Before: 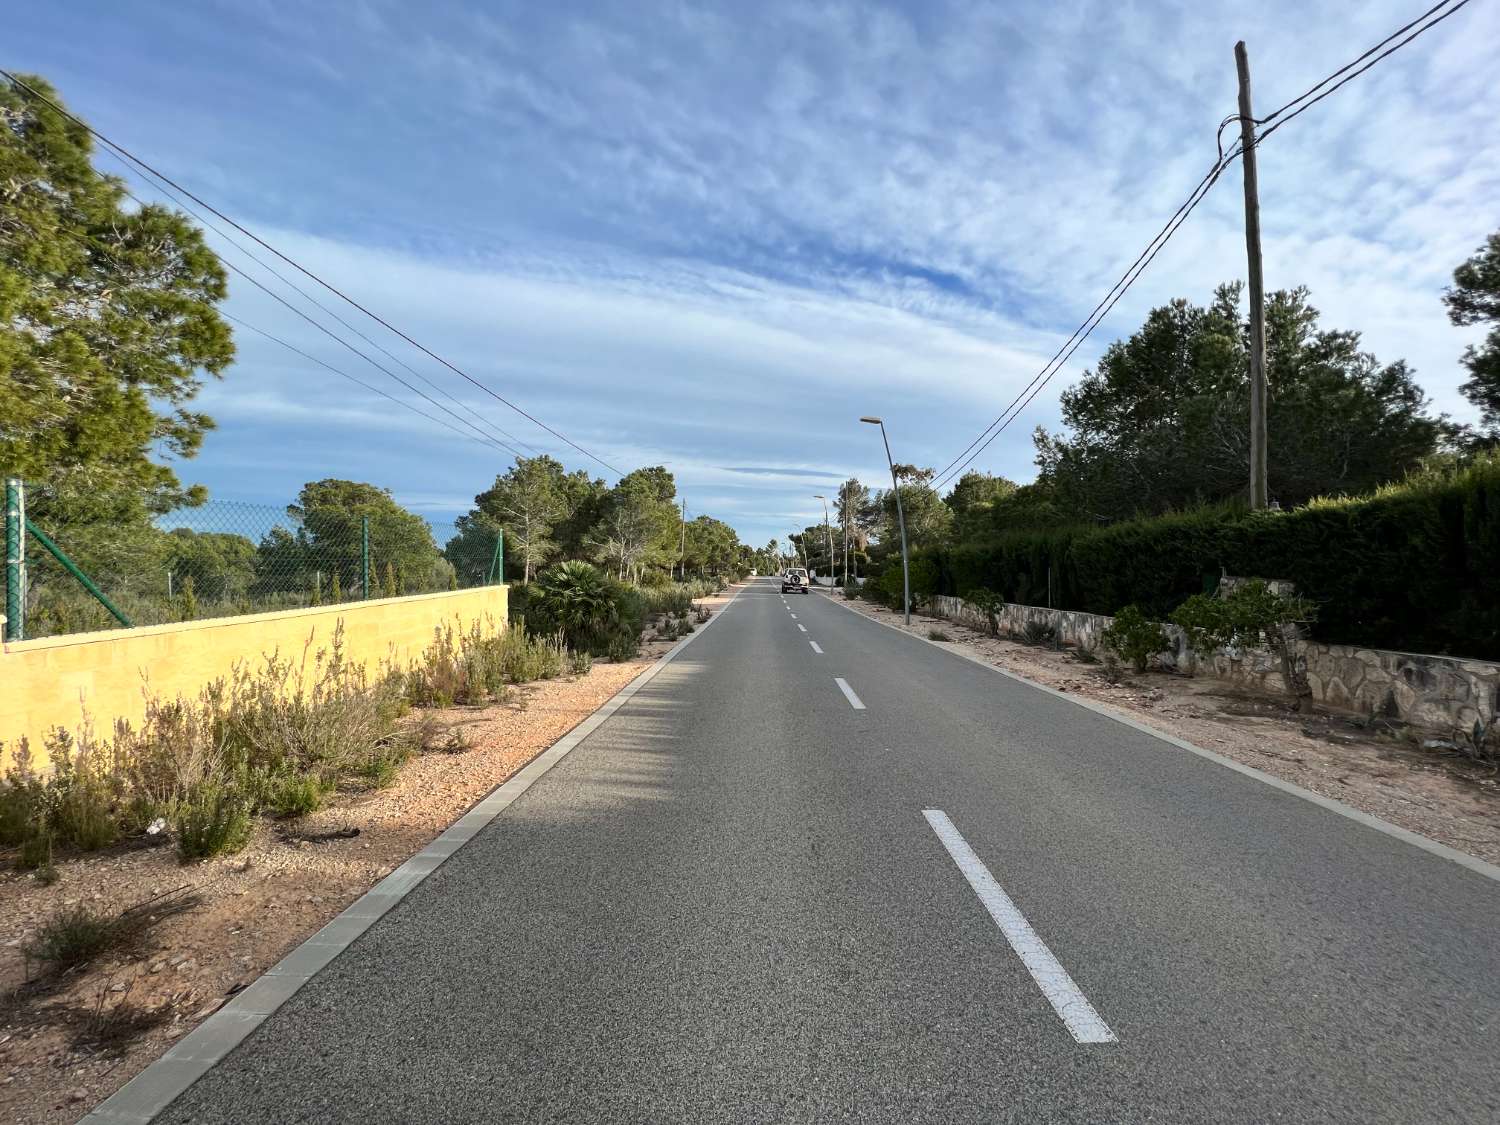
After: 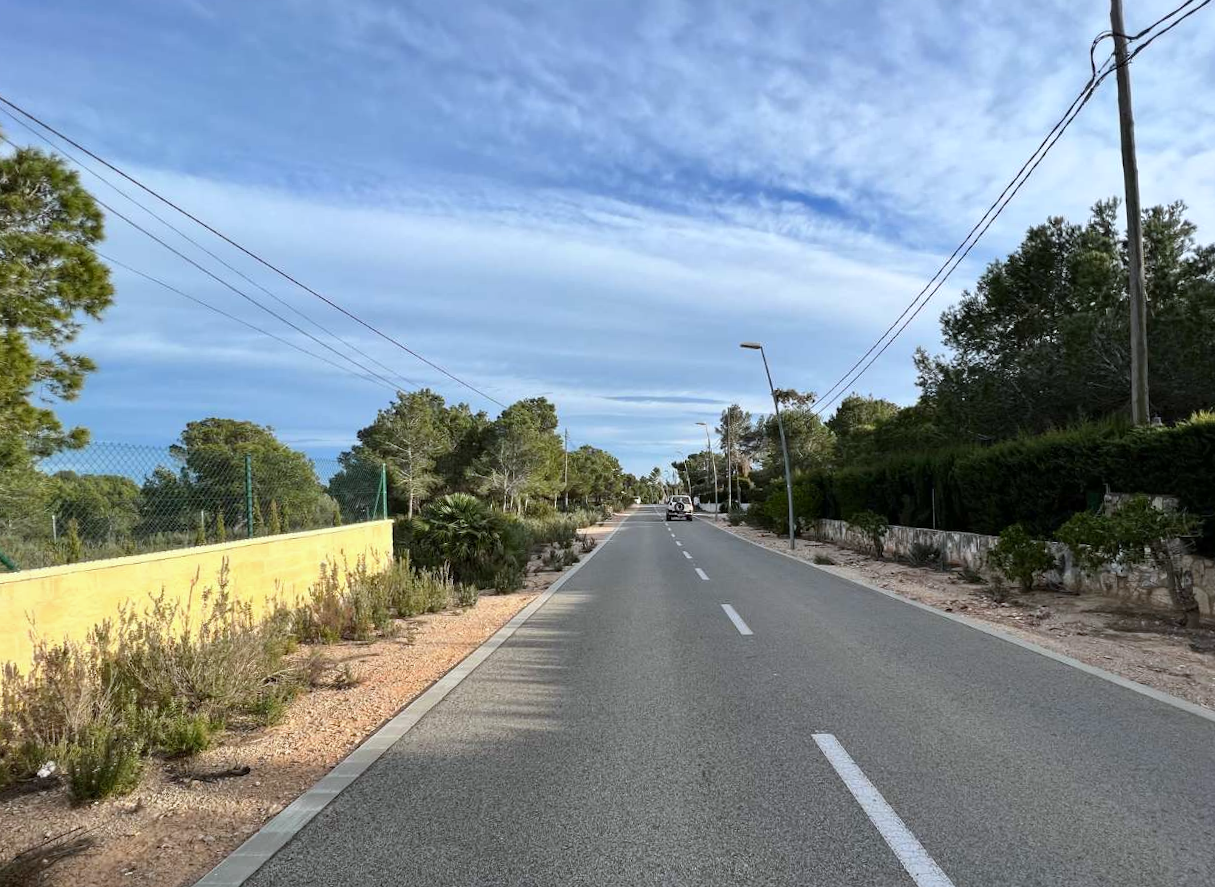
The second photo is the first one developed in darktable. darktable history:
rotate and perspective: rotation -1.42°, crop left 0.016, crop right 0.984, crop top 0.035, crop bottom 0.965
white balance: red 0.98, blue 1.034
crop and rotate: left 7.196%, top 4.574%, right 10.605%, bottom 13.178%
